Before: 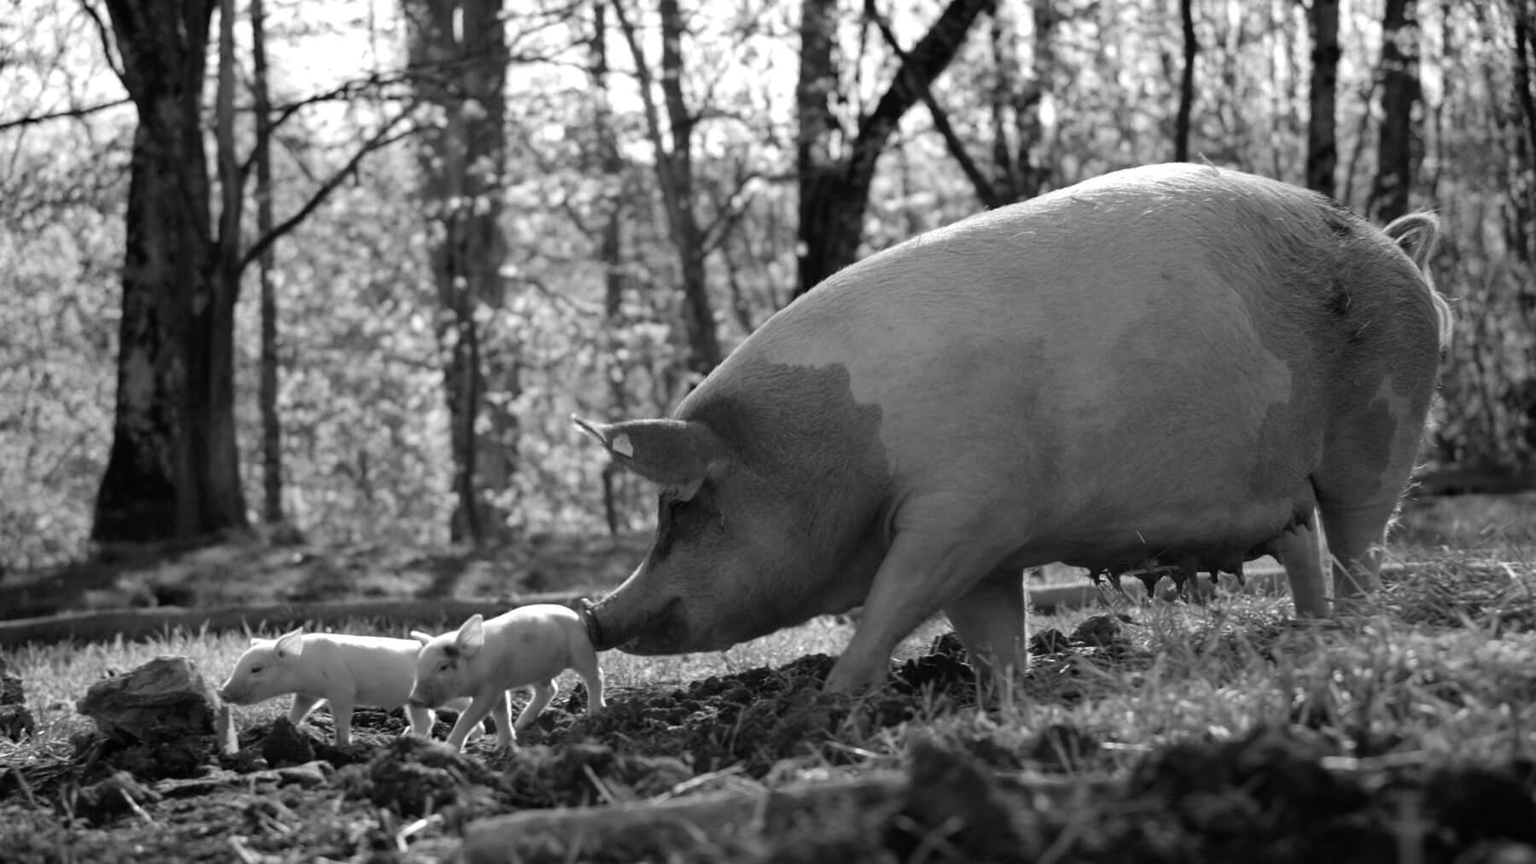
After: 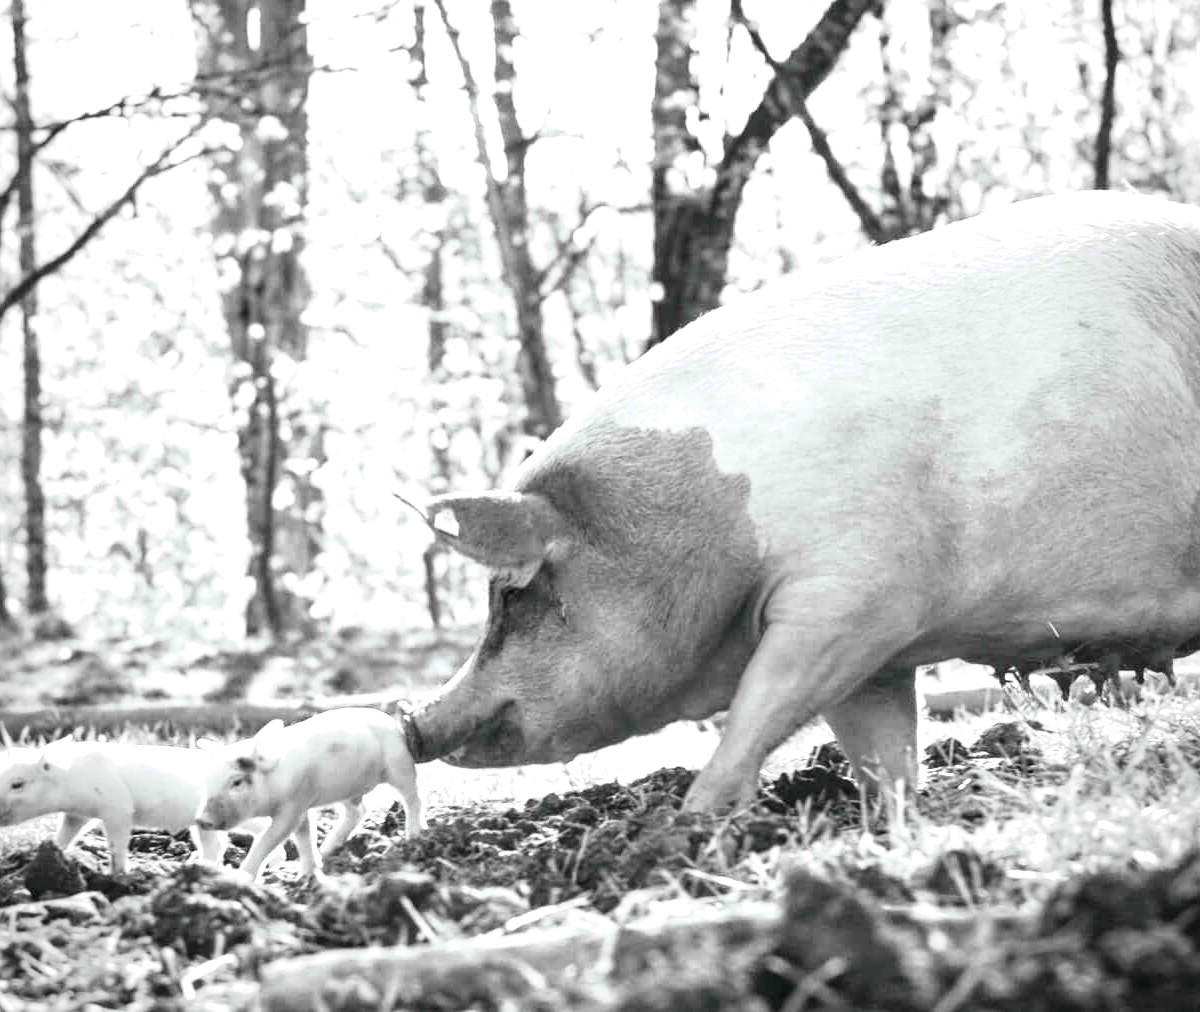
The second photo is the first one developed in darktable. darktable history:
exposure: exposure 2.207 EV, compensate highlight preservation false
local contrast: on, module defaults
vignetting: fall-off radius 60.92%
crop and rotate: left 15.754%, right 17.579%
tone curve: curves: ch0 [(0, 0) (0.091, 0.077) (0.517, 0.574) (0.745, 0.82) (0.844, 0.908) (0.909, 0.942) (1, 0.973)]; ch1 [(0, 0) (0.437, 0.404) (0.5, 0.5) (0.534, 0.554) (0.58, 0.603) (0.616, 0.649) (1, 1)]; ch2 [(0, 0) (0.442, 0.415) (0.5, 0.5) (0.535, 0.557) (0.585, 0.62) (1, 1)], color space Lab, independent channels, preserve colors none
